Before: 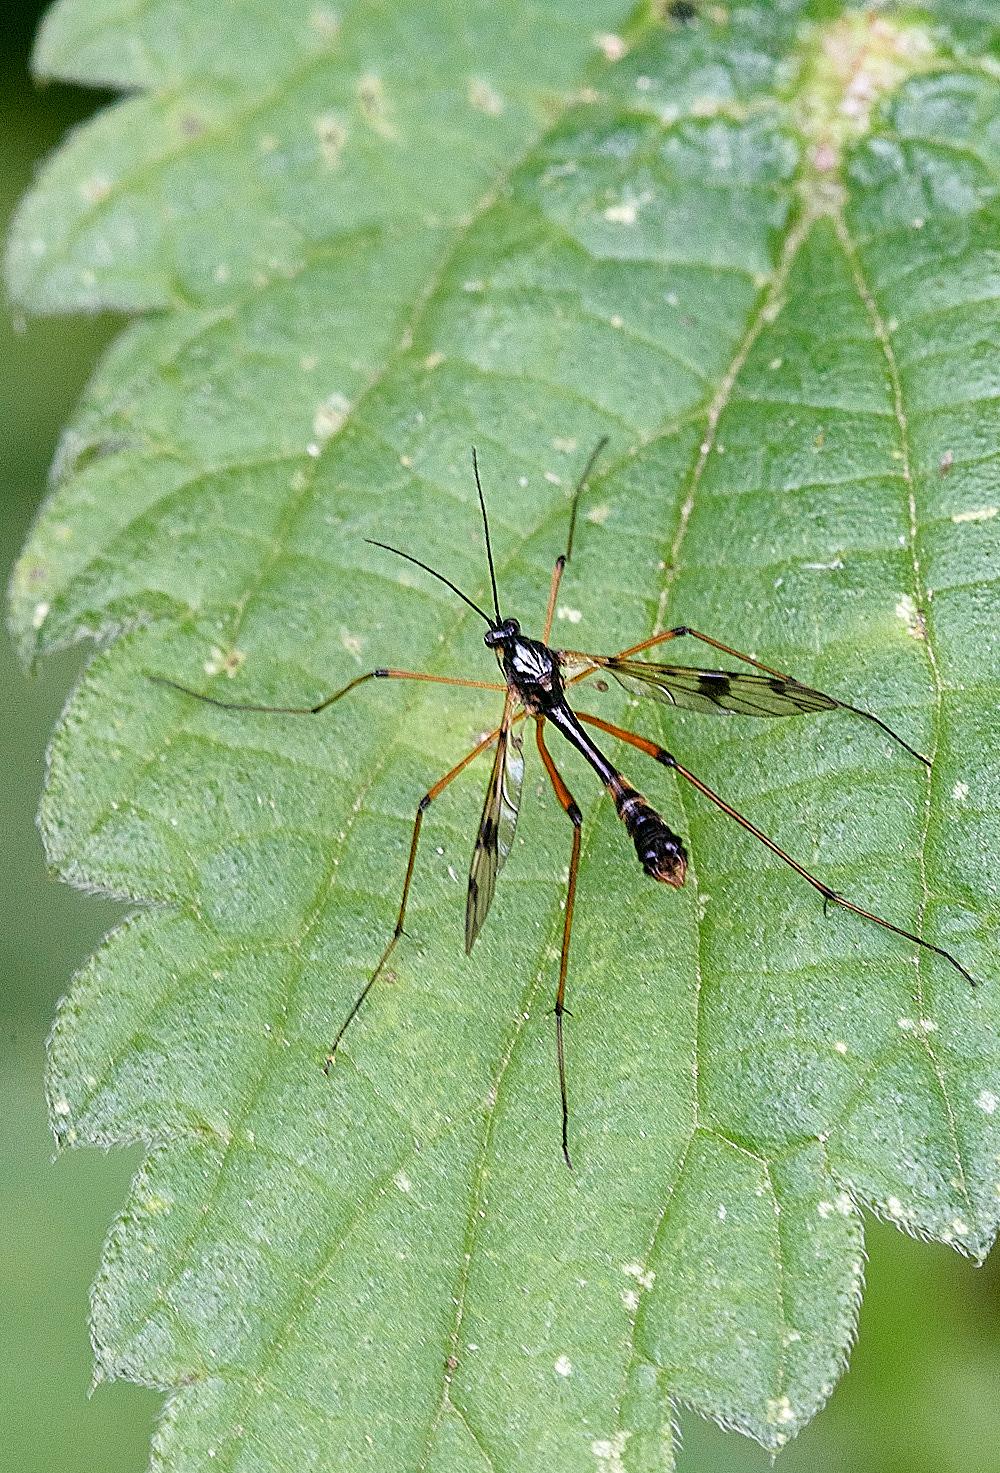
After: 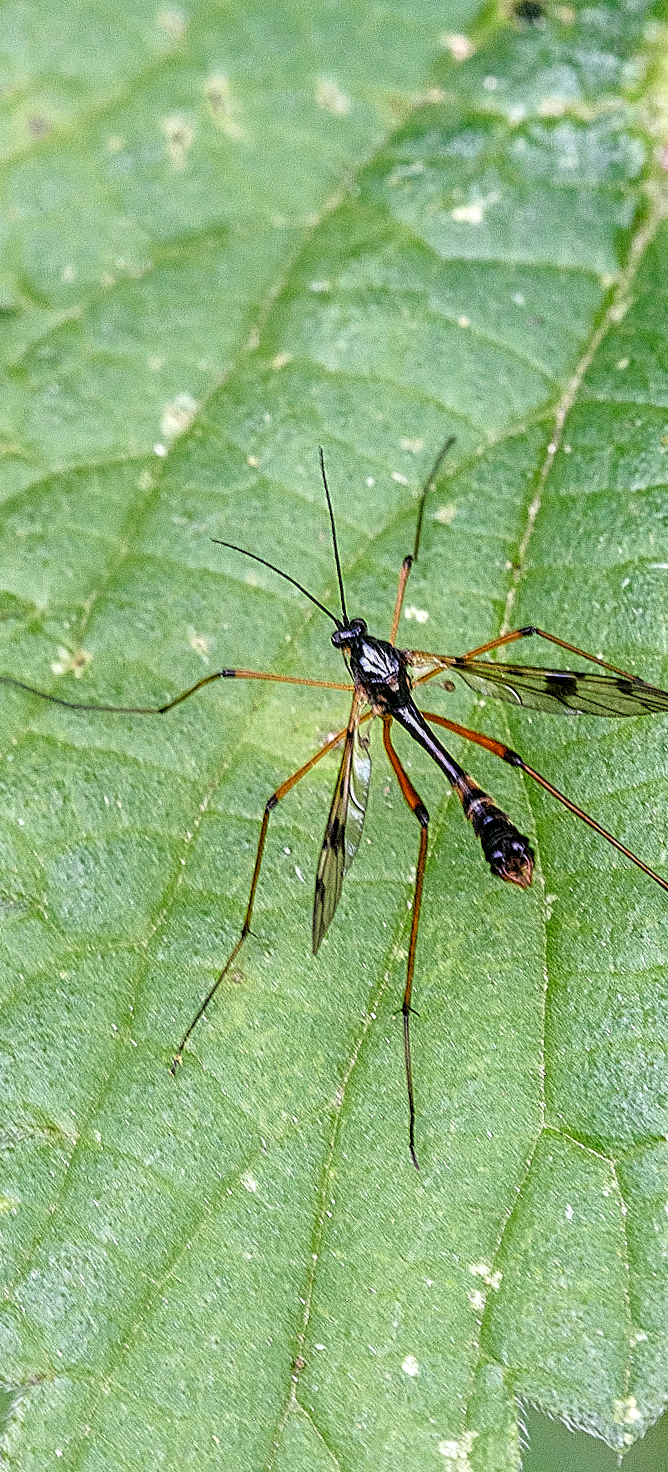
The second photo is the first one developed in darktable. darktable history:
contrast brightness saturation: contrast 0.038, saturation 0.07
crop and rotate: left 15.324%, right 17.865%
local contrast: detail 130%
